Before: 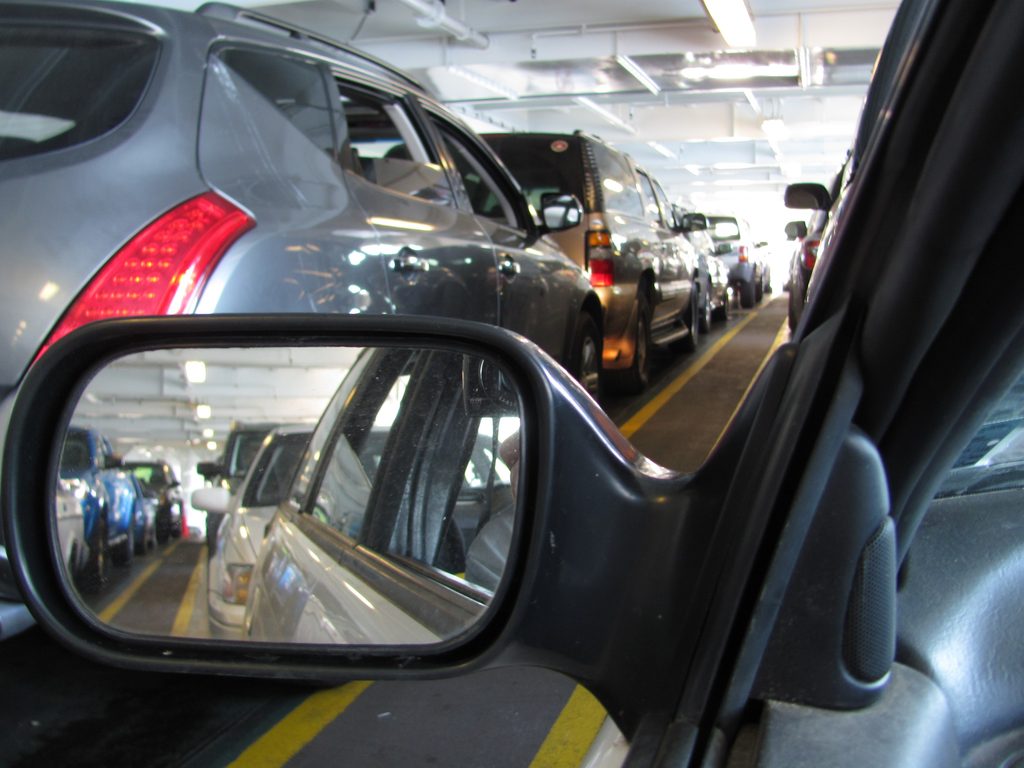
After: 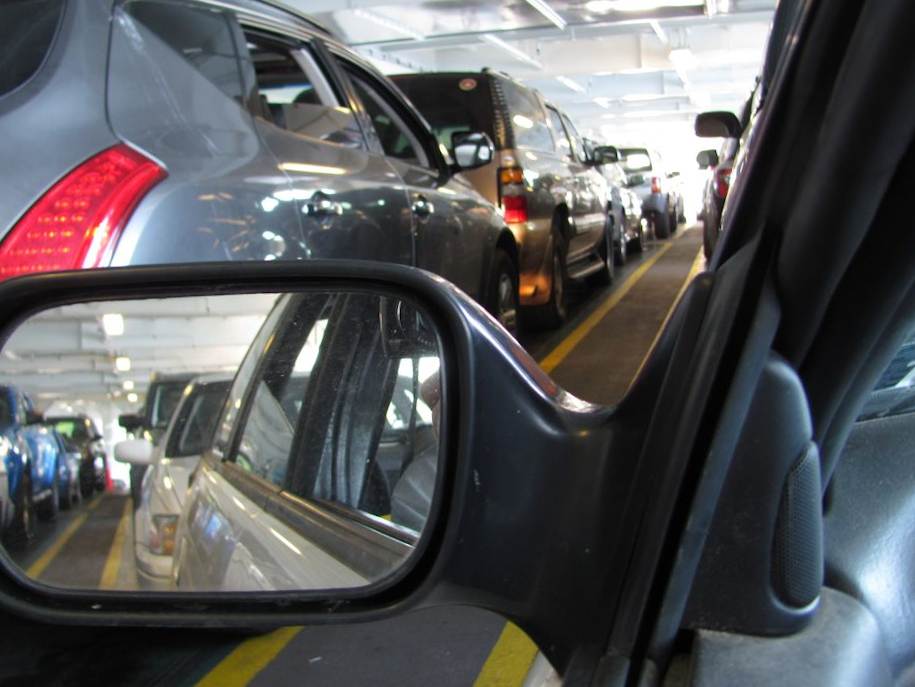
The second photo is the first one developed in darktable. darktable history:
crop and rotate: angle 2.3°, left 5.893%, top 5.716%
